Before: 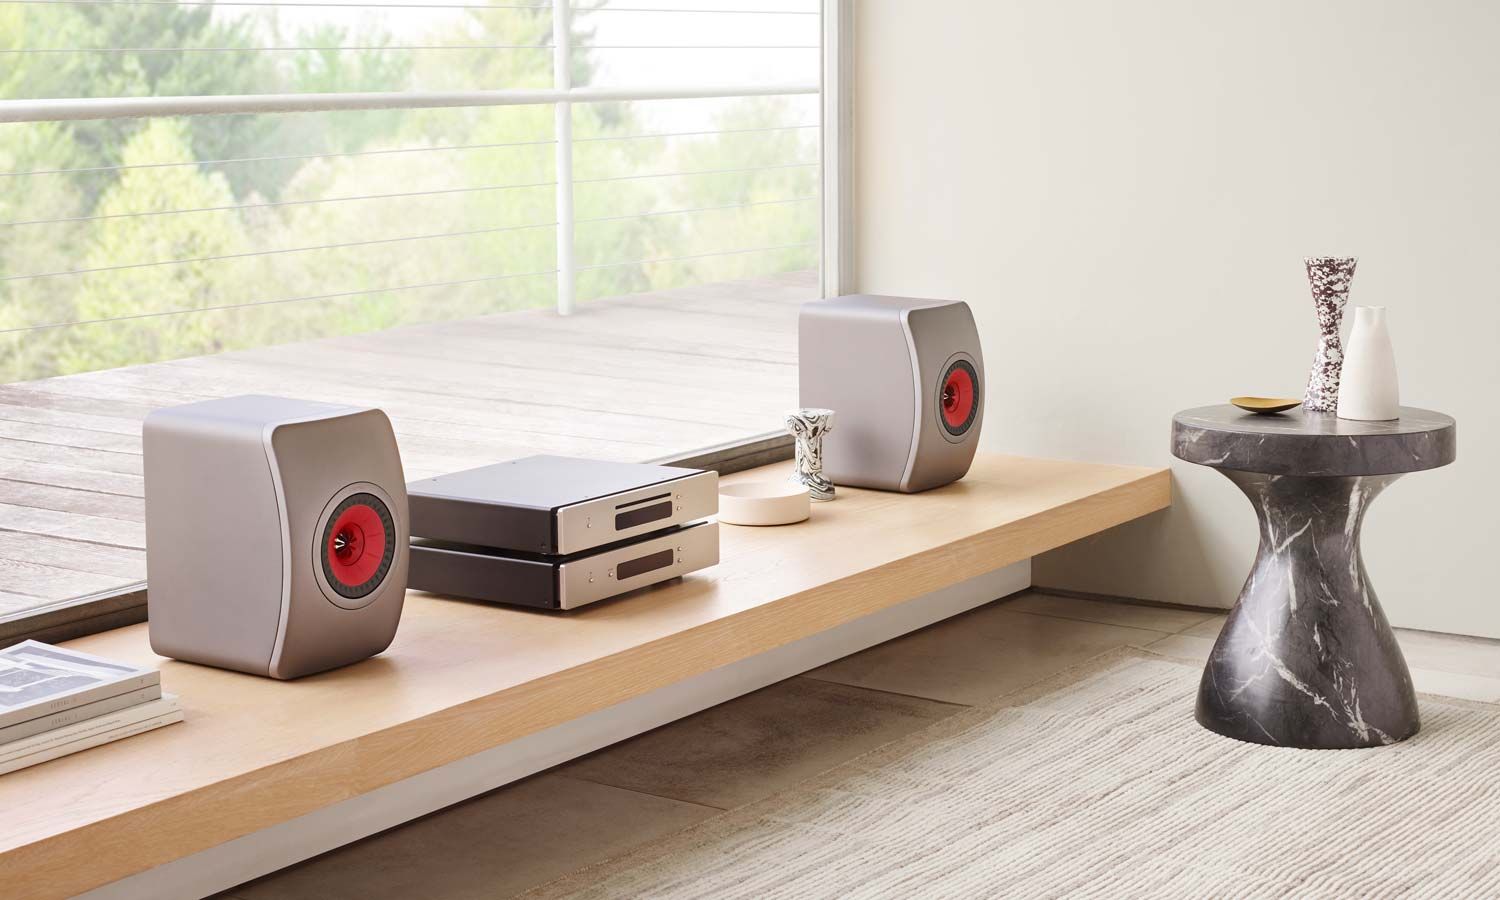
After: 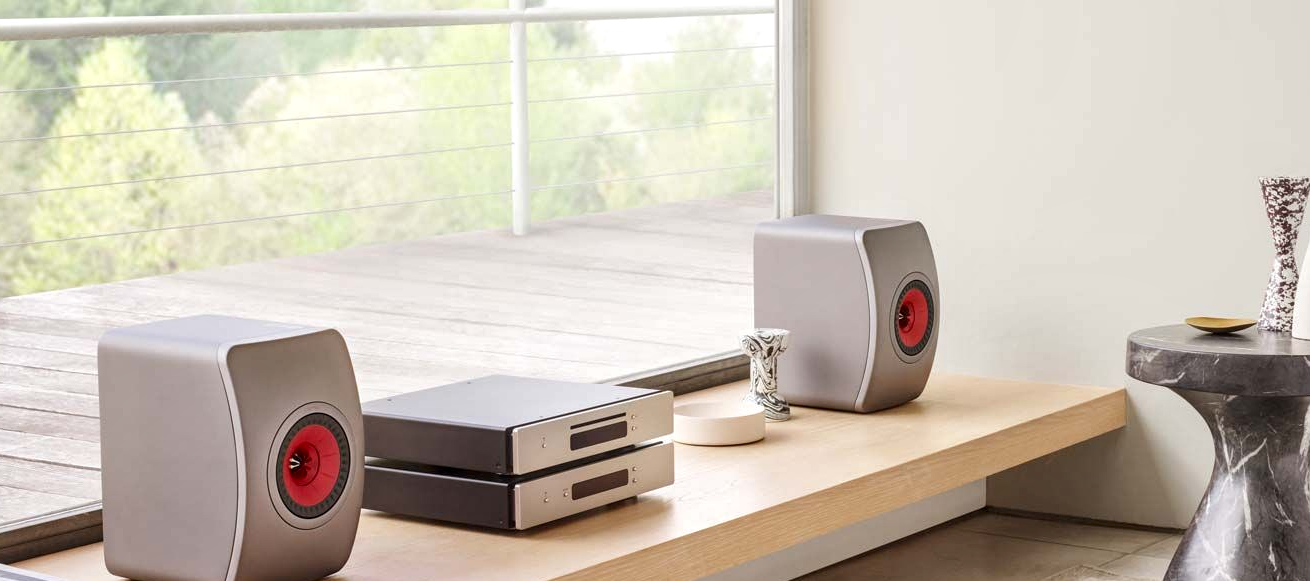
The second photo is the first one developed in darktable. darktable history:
crop: left 3.015%, top 8.969%, right 9.647%, bottom 26.457%
local contrast: detail 130%
